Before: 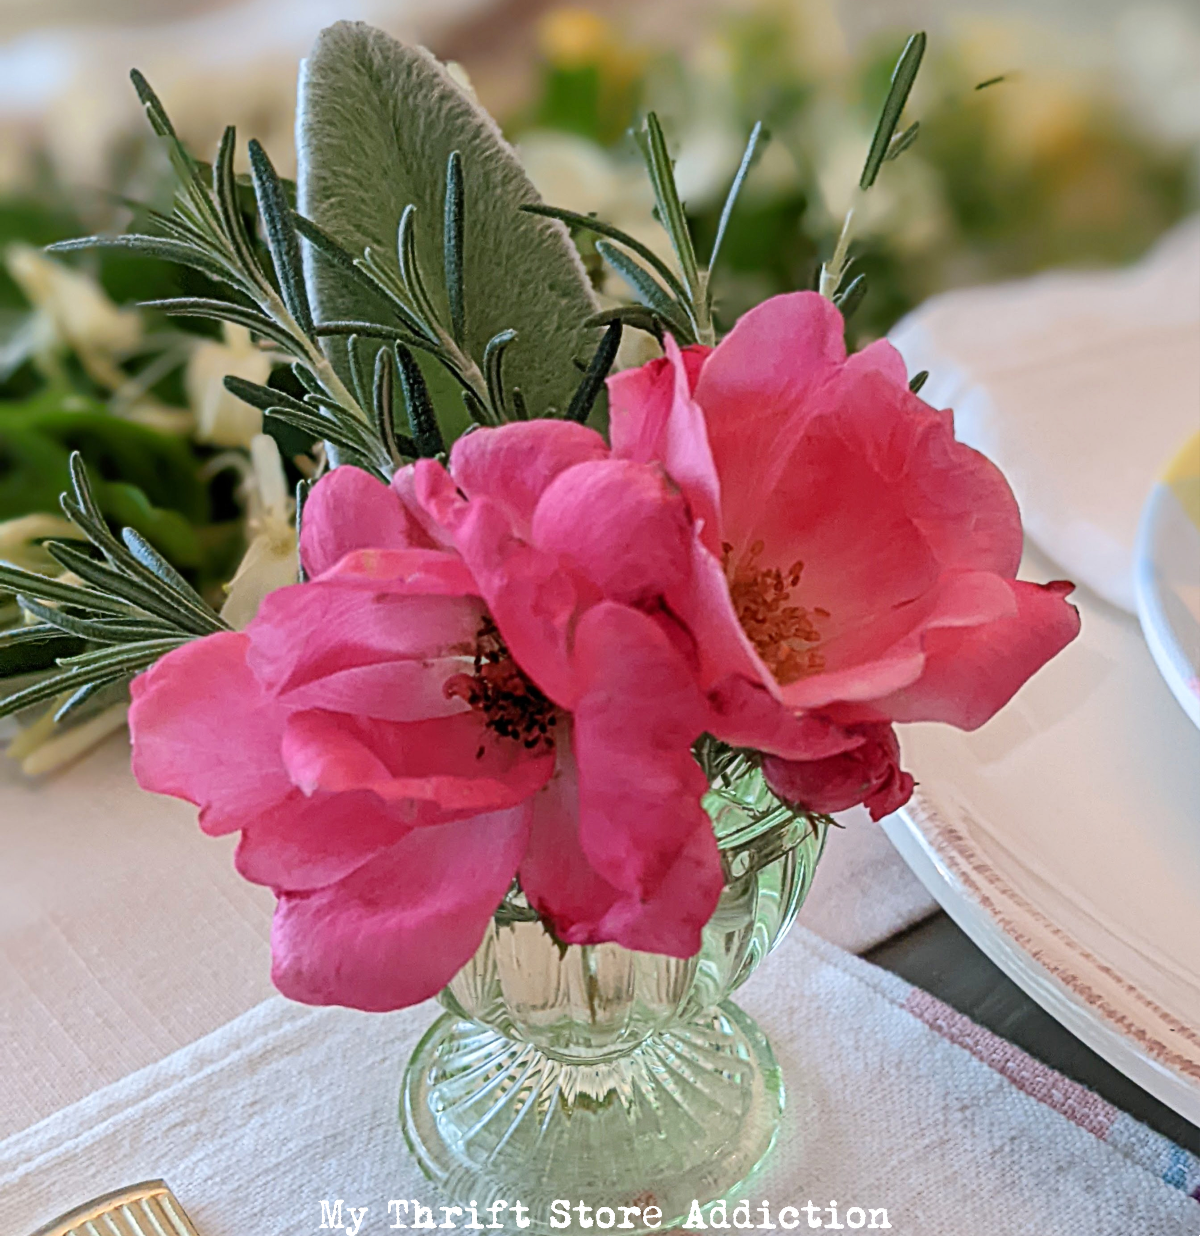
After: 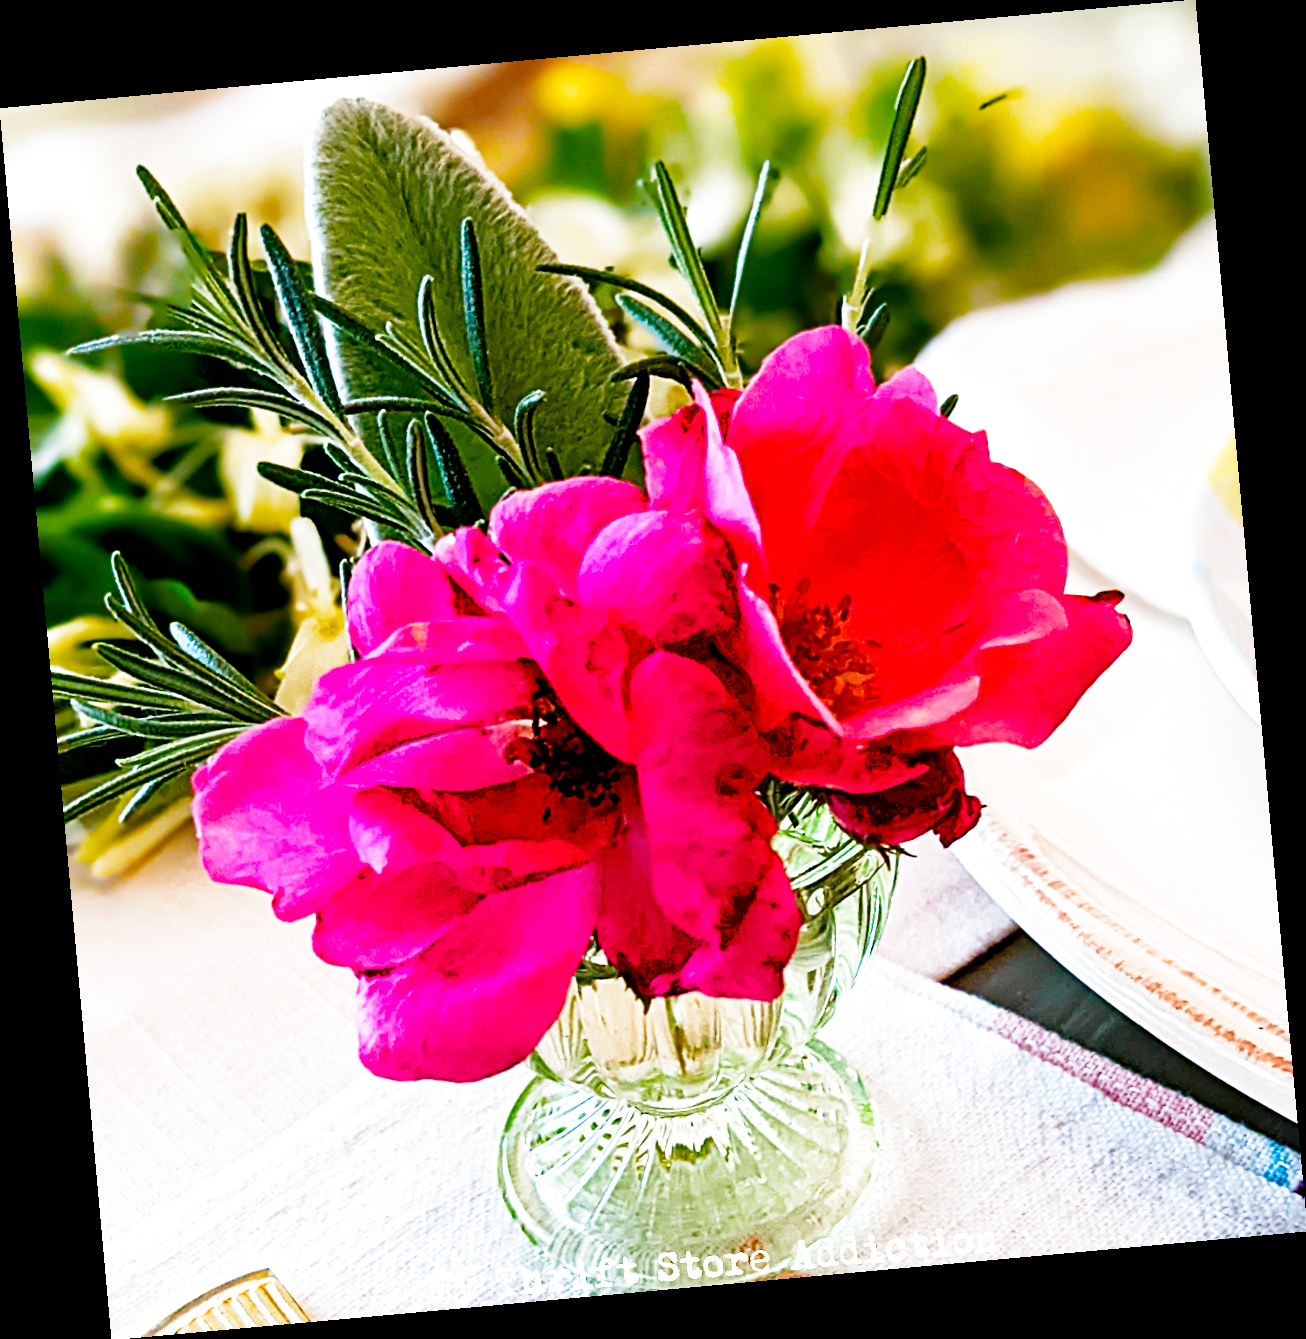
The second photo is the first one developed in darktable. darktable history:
rotate and perspective: rotation -5.2°, automatic cropping off
color balance rgb: linear chroma grading › global chroma 9%, perceptual saturation grading › global saturation 36%, perceptual saturation grading › shadows 35%, perceptual brilliance grading › global brilliance 15%, perceptual brilliance grading › shadows -35%, global vibrance 15%
filmic rgb: middle gray luminance 10%, black relative exposure -8.61 EV, white relative exposure 3.3 EV, threshold 6 EV, target black luminance 0%, hardness 5.2, latitude 44.69%, contrast 1.302, highlights saturation mix 5%, shadows ↔ highlights balance 24.64%, add noise in highlights 0, preserve chrominance no, color science v3 (2019), use custom middle-gray values true, iterations of high-quality reconstruction 0, contrast in highlights soft, enable highlight reconstruction true
haze removal: compatibility mode true, adaptive false
